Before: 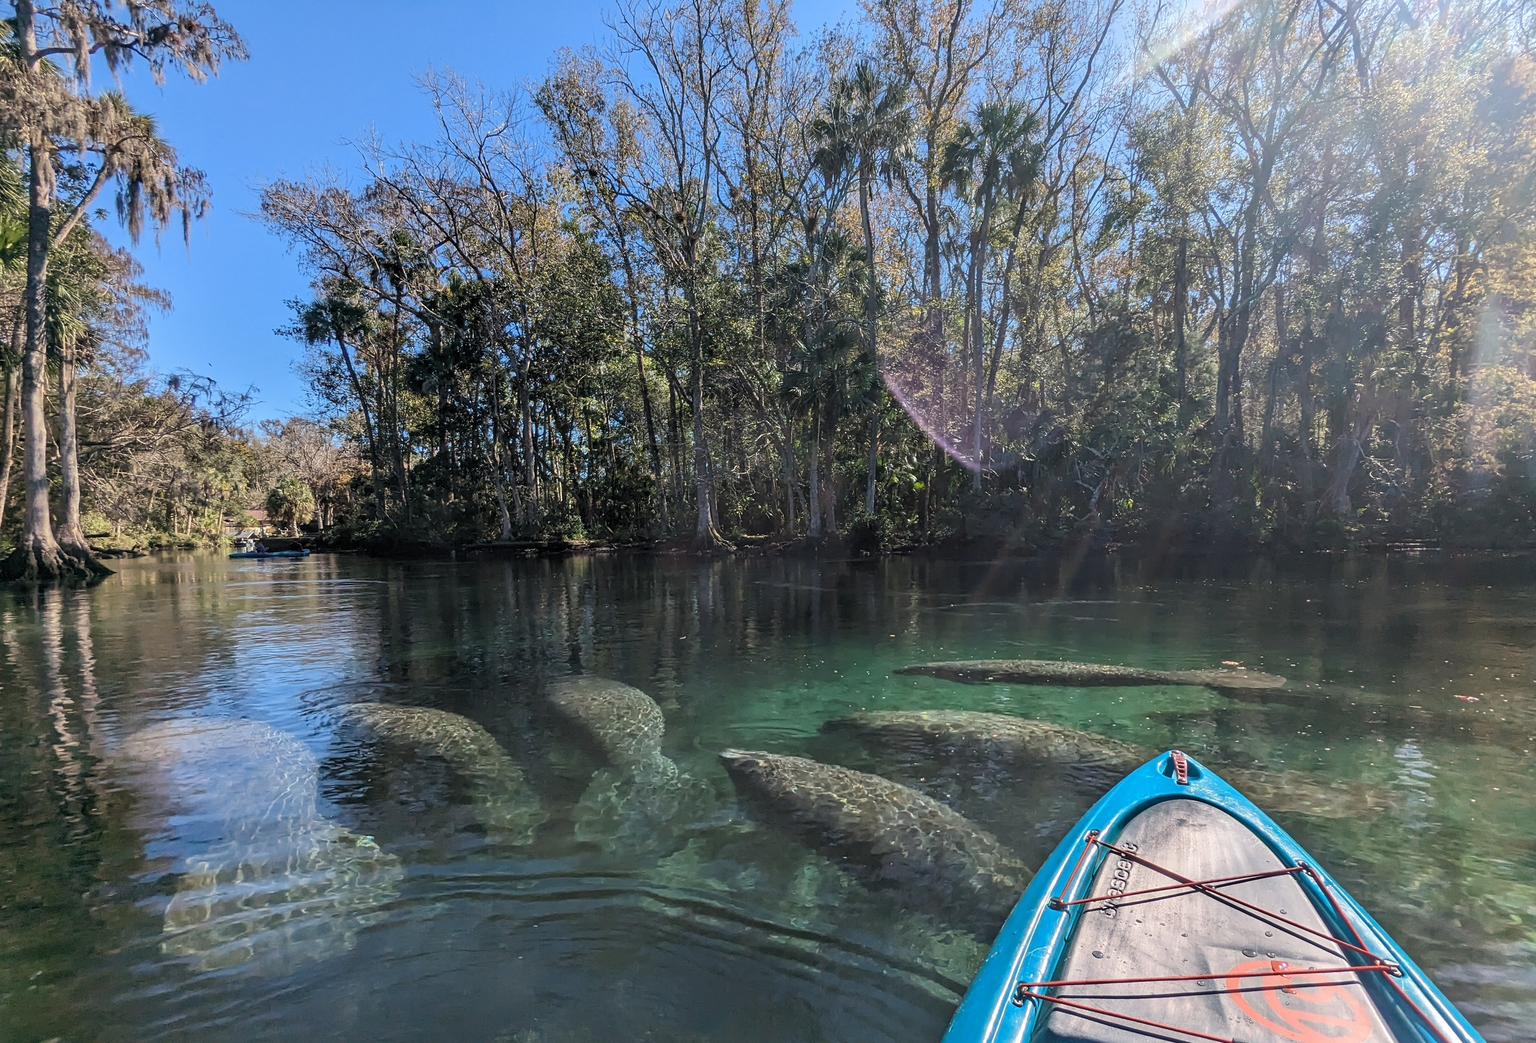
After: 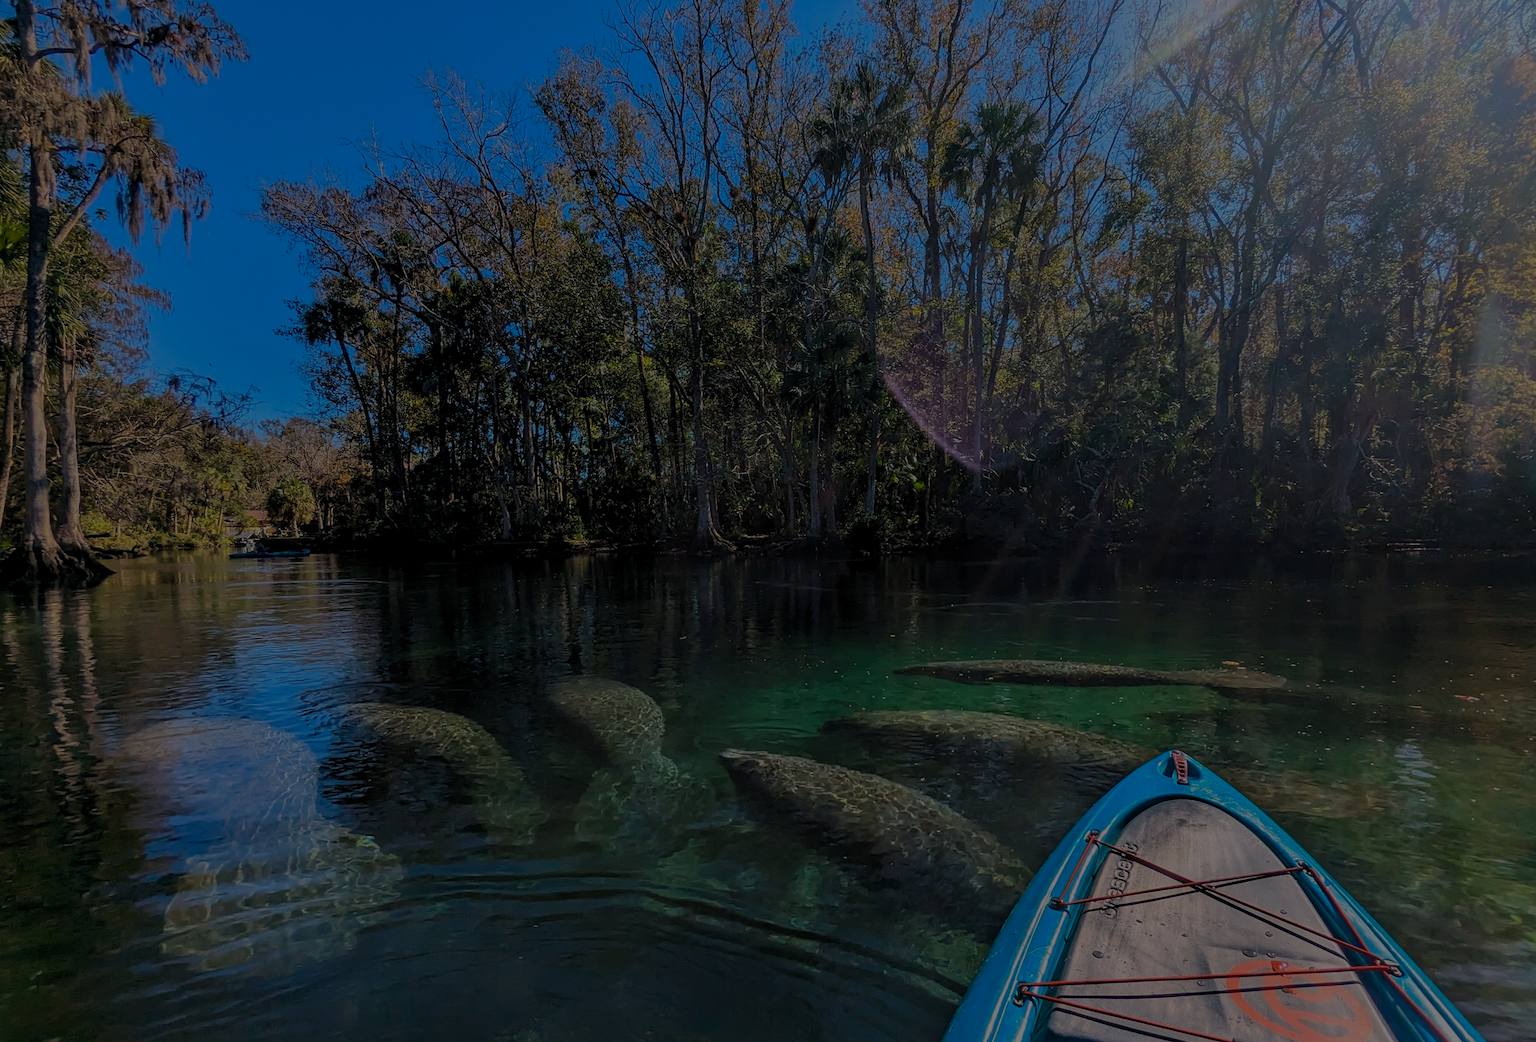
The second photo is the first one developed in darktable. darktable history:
exposure: exposure -2.357 EV, compensate highlight preservation false
levels: white 99.88%, levels [0.018, 0.493, 1]
color balance rgb: linear chroma grading › global chroma 40.722%, perceptual saturation grading › global saturation 10.306%
base curve: curves: ch0 [(0, 0) (0.303, 0.277) (1, 1)]
